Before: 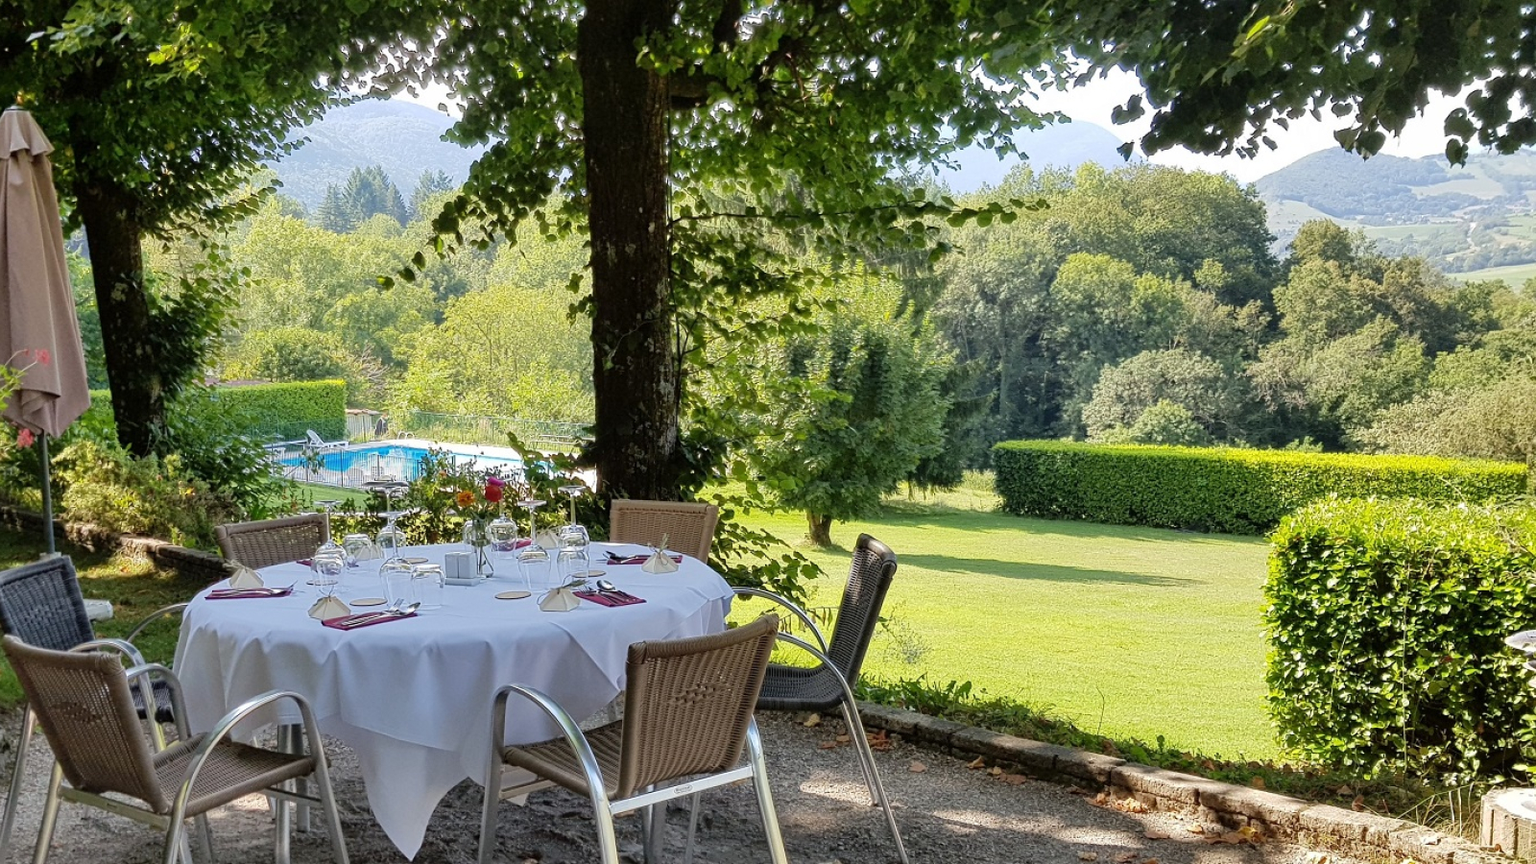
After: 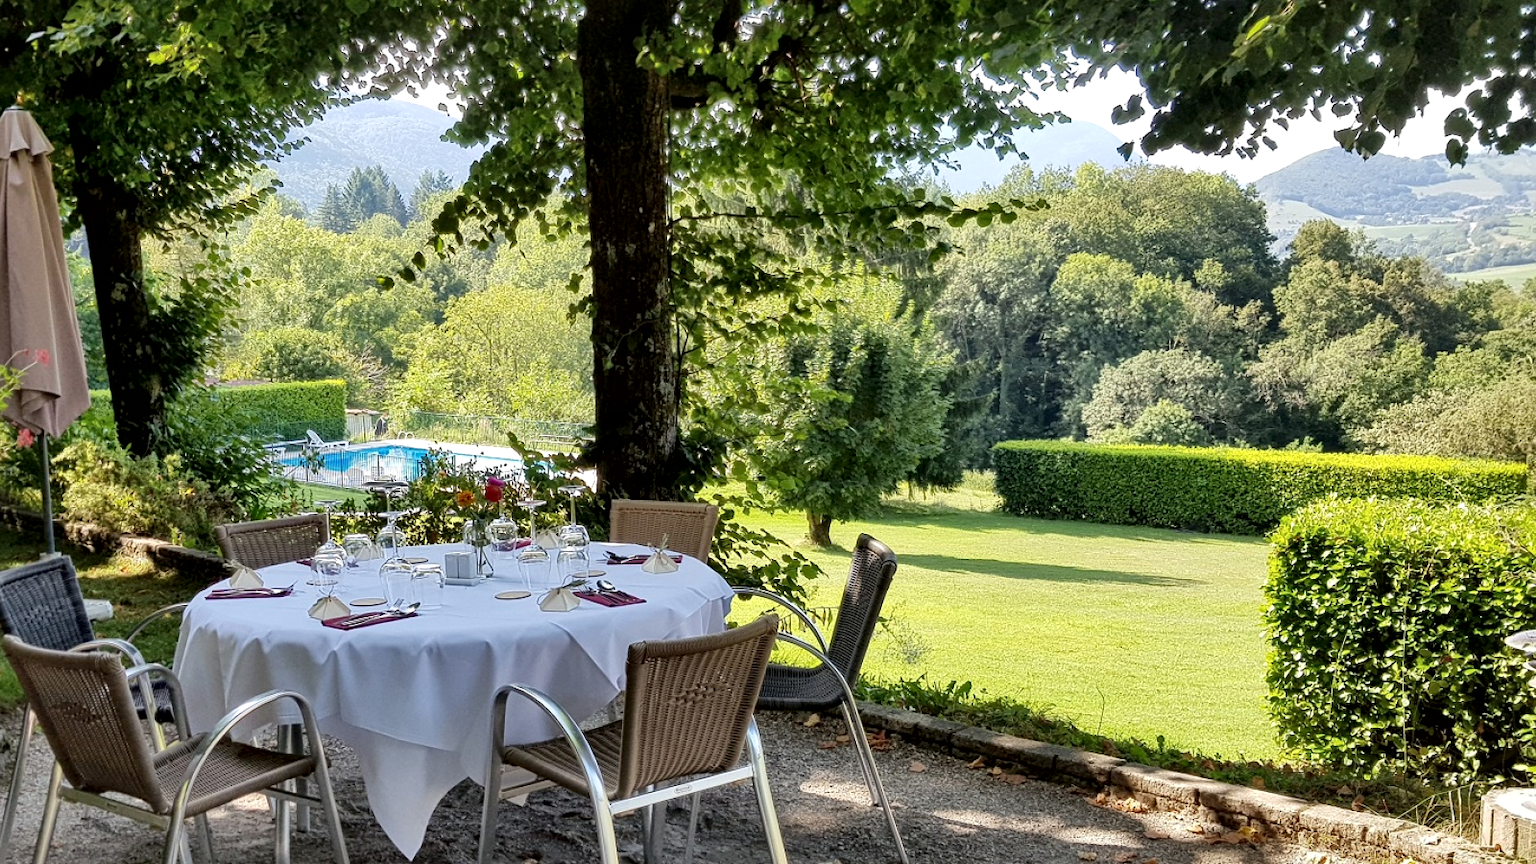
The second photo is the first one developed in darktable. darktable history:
local contrast: mode bilateral grid, contrast 25, coarseness 61, detail 151%, midtone range 0.2
